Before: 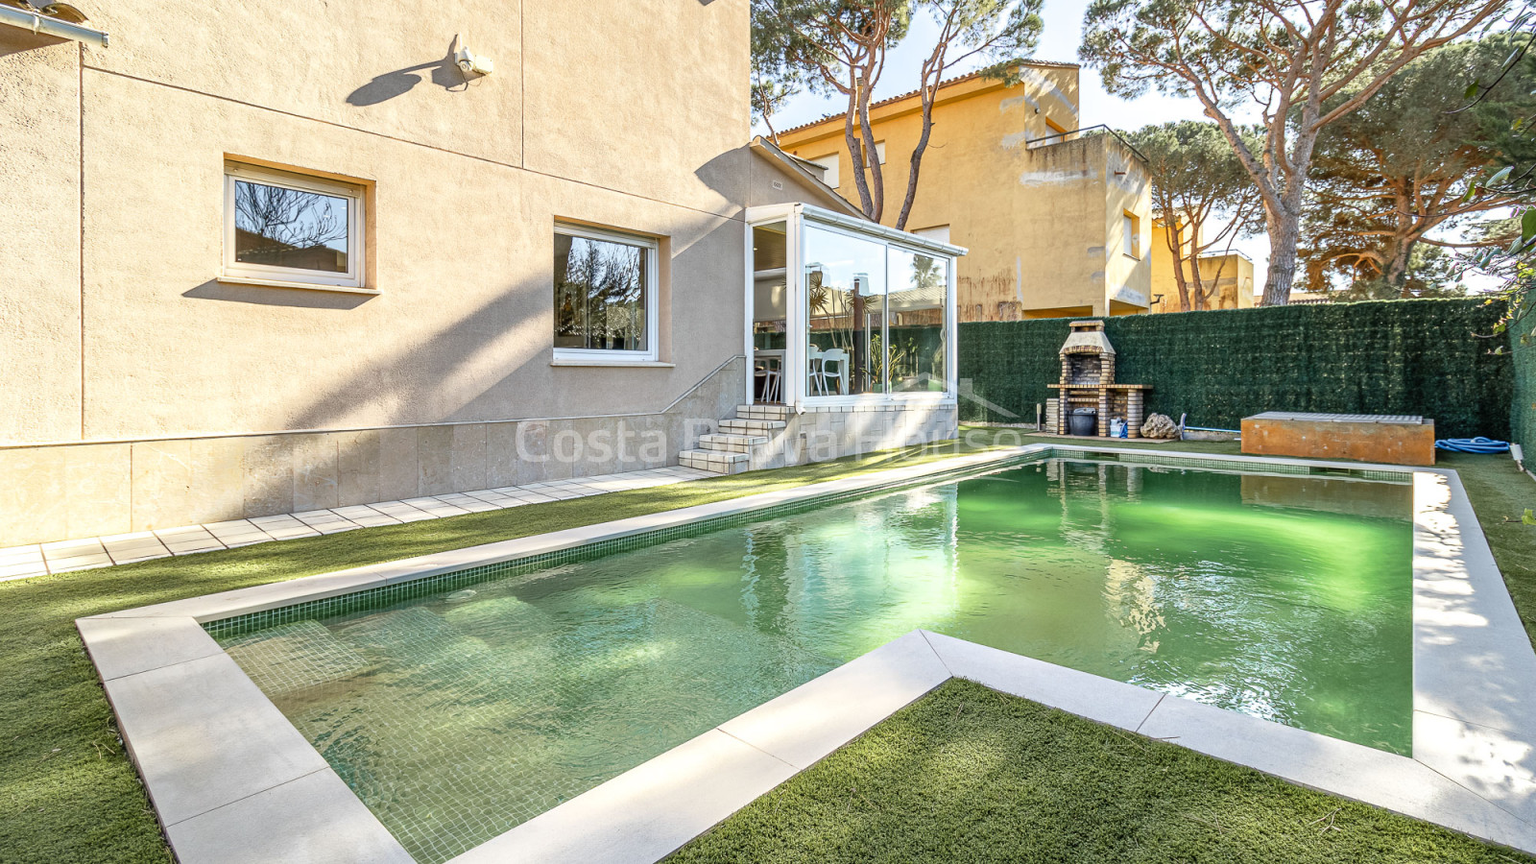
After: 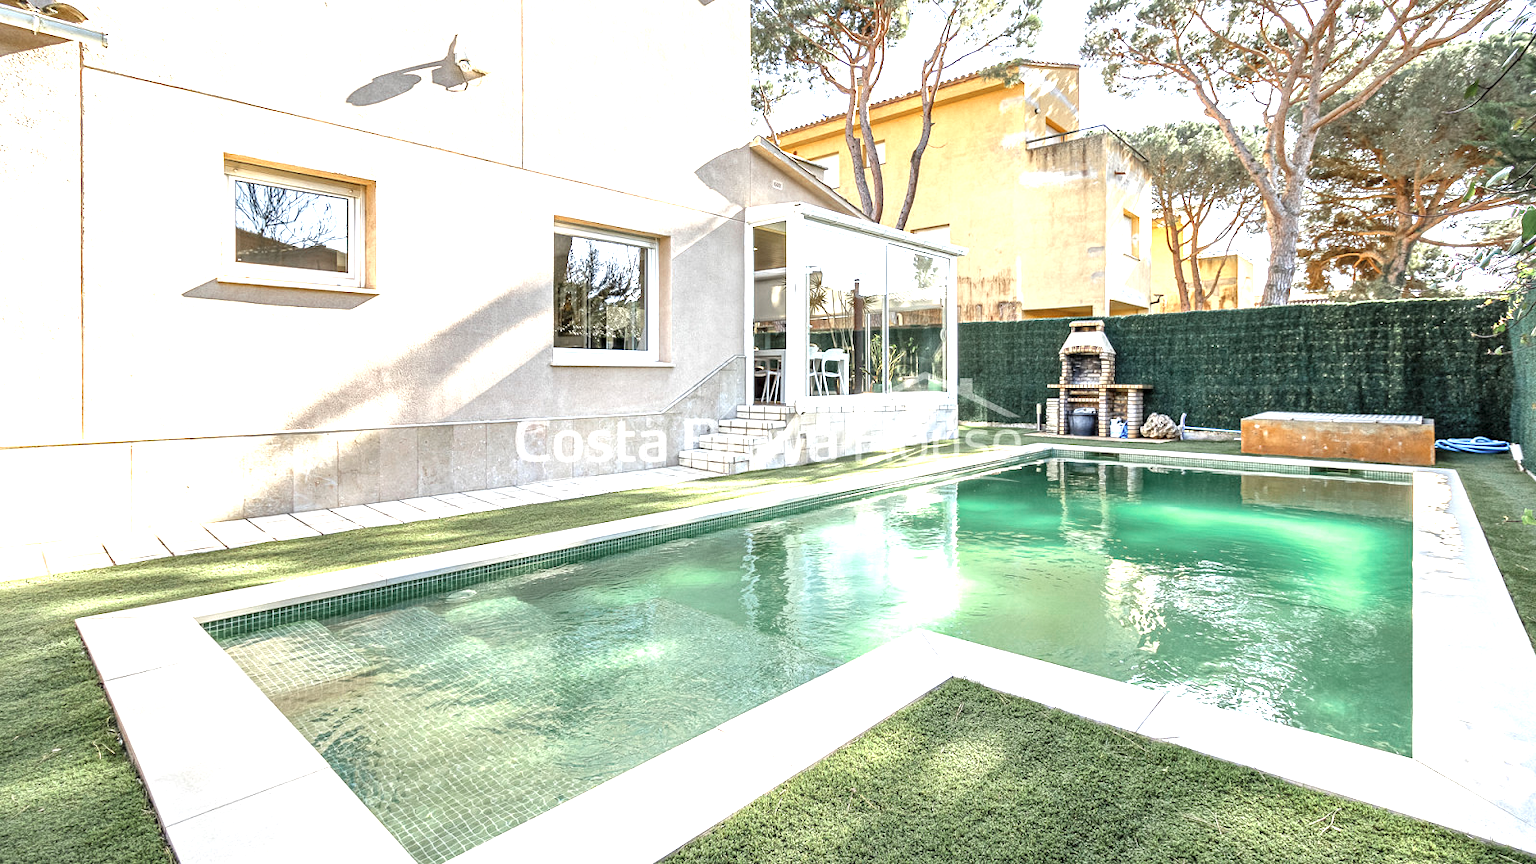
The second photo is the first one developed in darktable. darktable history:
exposure: black level correction 0, exposure 1.123 EV, compensate highlight preservation false
local contrast: highlights 103%, shadows 102%, detail 119%, midtone range 0.2
color zones: curves: ch0 [(0, 0.5) (0.125, 0.4) (0.25, 0.5) (0.375, 0.4) (0.5, 0.4) (0.625, 0.6) (0.75, 0.6) (0.875, 0.5)]; ch1 [(0, 0.35) (0.125, 0.45) (0.25, 0.35) (0.375, 0.35) (0.5, 0.35) (0.625, 0.35) (0.75, 0.45) (0.875, 0.35)]; ch2 [(0, 0.6) (0.125, 0.5) (0.25, 0.5) (0.375, 0.6) (0.5, 0.6) (0.625, 0.5) (0.75, 0.5) (0.875, 0.5)]
